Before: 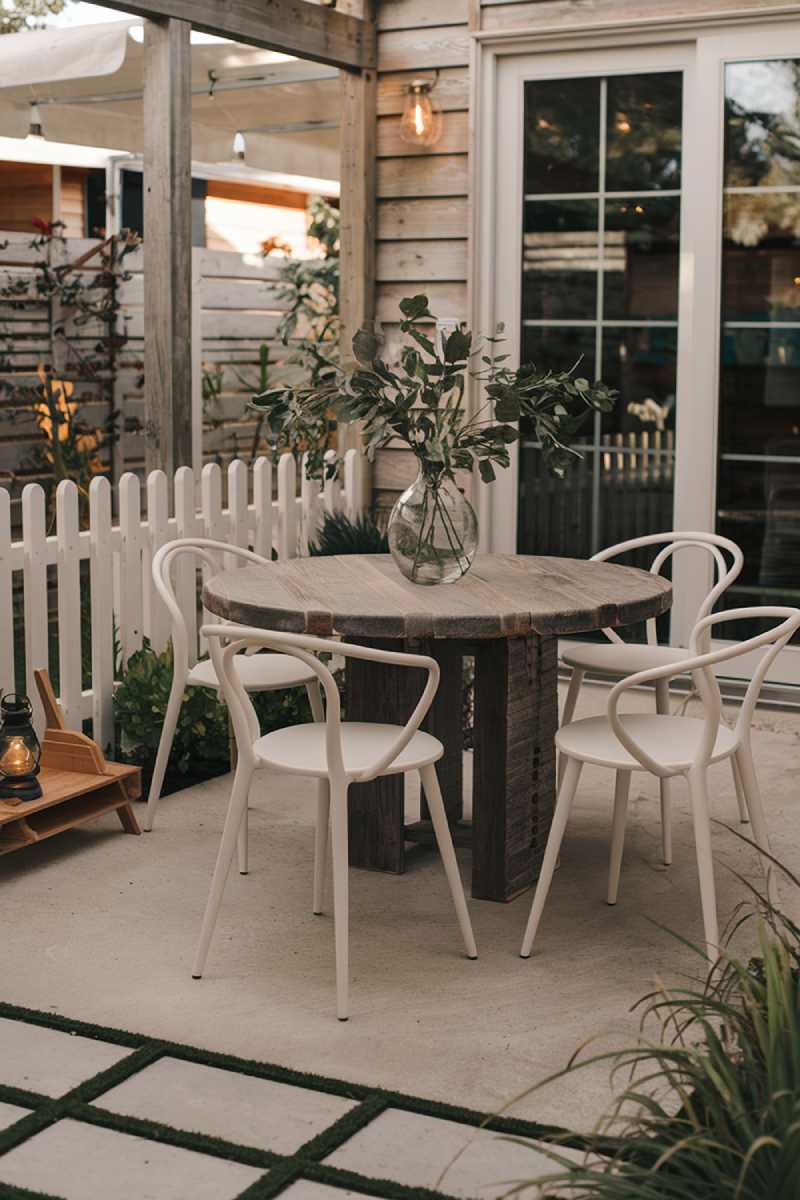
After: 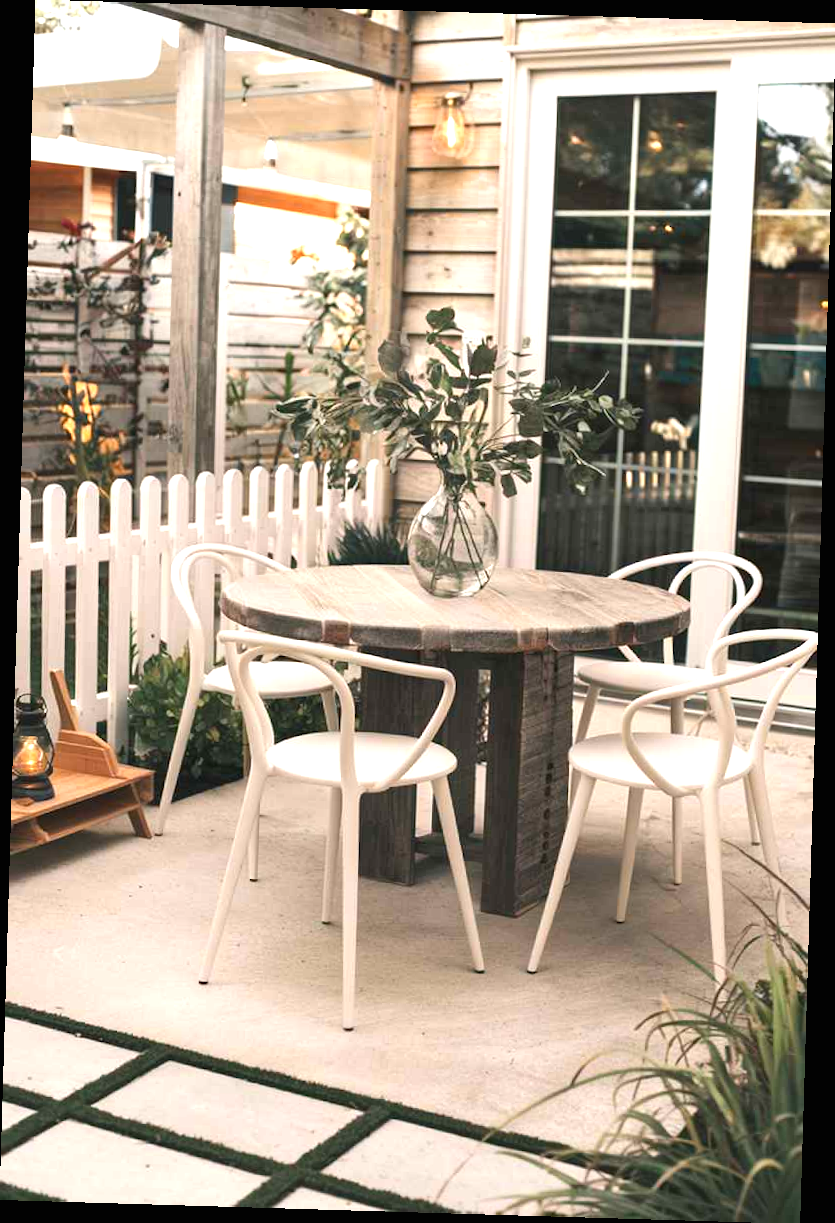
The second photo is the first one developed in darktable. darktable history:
exposure: black level correction 0, exposure 1.379 EV, compensate exposure bias true, compensate highlight preservation false
rotate and perspective: rotation 1.72°, automatic cropping off
